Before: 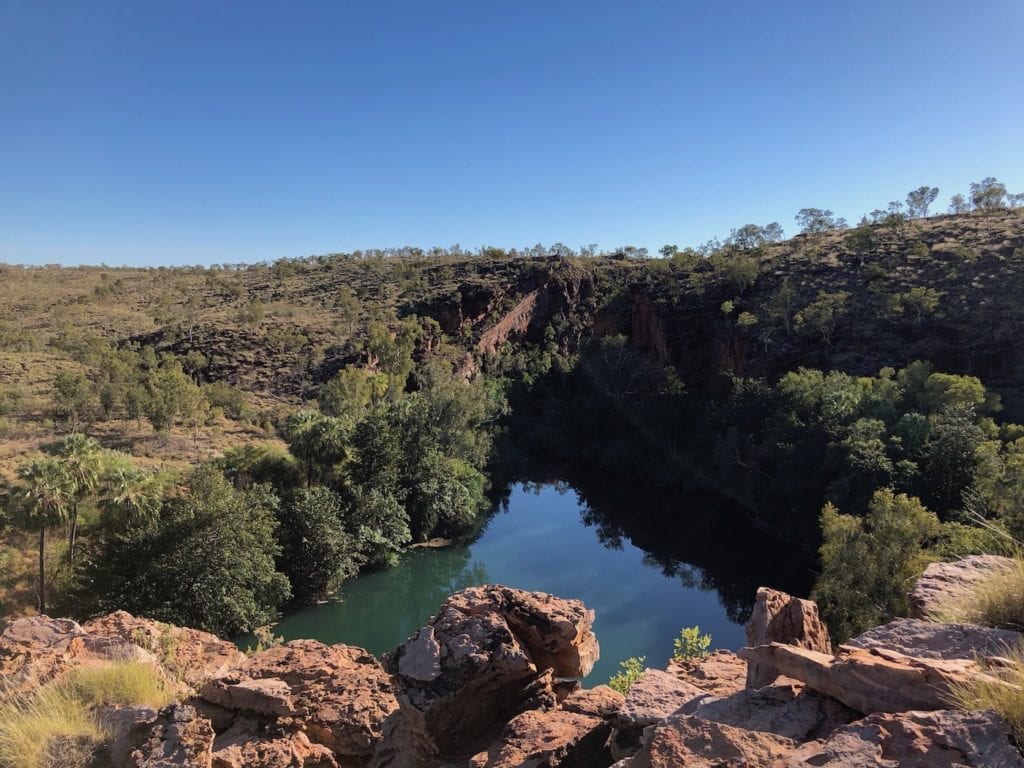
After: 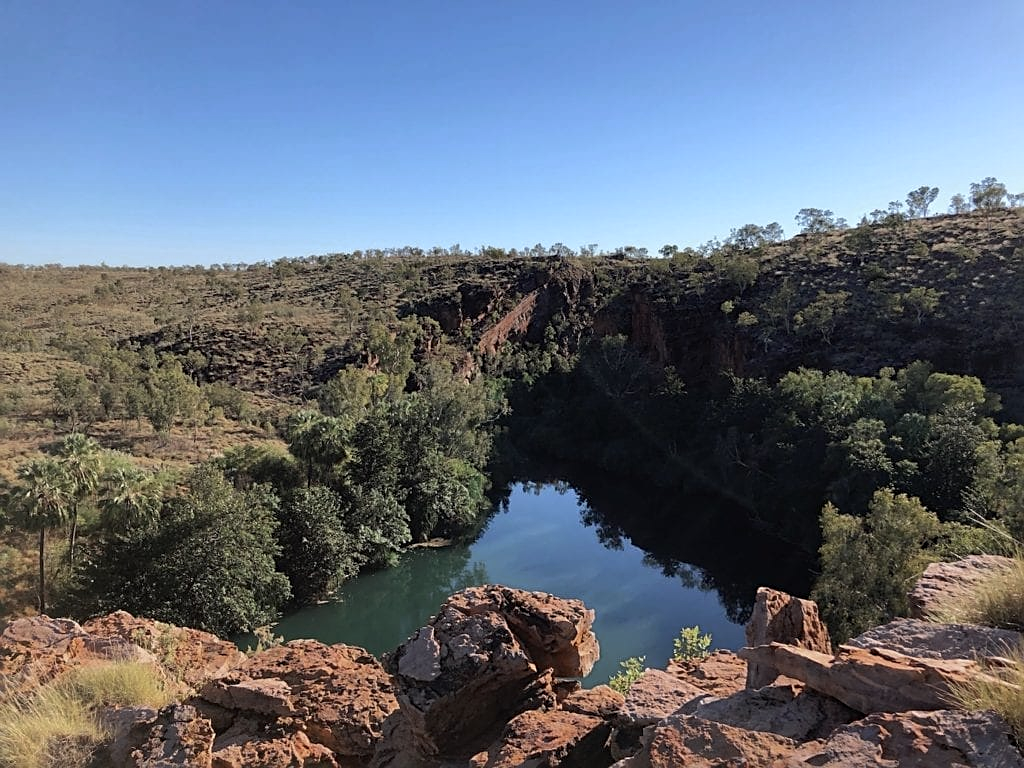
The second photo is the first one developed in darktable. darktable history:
sharpen: on, module defaults
color zones: curves: ch0 [(0, 0.5) (0.125, 0.4) (0.25, 0.5) (0.375, 0.4) (0.5, 0.4) (0.625, 0.6) (0.75, 0.6) (0.875, 0.5)]; ch1 [(0, 0.4) (0.125, 0.5) (0.25, 0.4) (0.375, 0.4) (0.5, 0.4) (0.625, 0.4) (0.75, 0.5) (0.875, 0.4)]; ch2 [(0, 0.6) (0.125, 0.5) (0.25, 0.5) (0.375, 0.6) (0.5, 0.6) (0.625, 0.5) (0.75, 0.5) (0.875, 0.5)]
